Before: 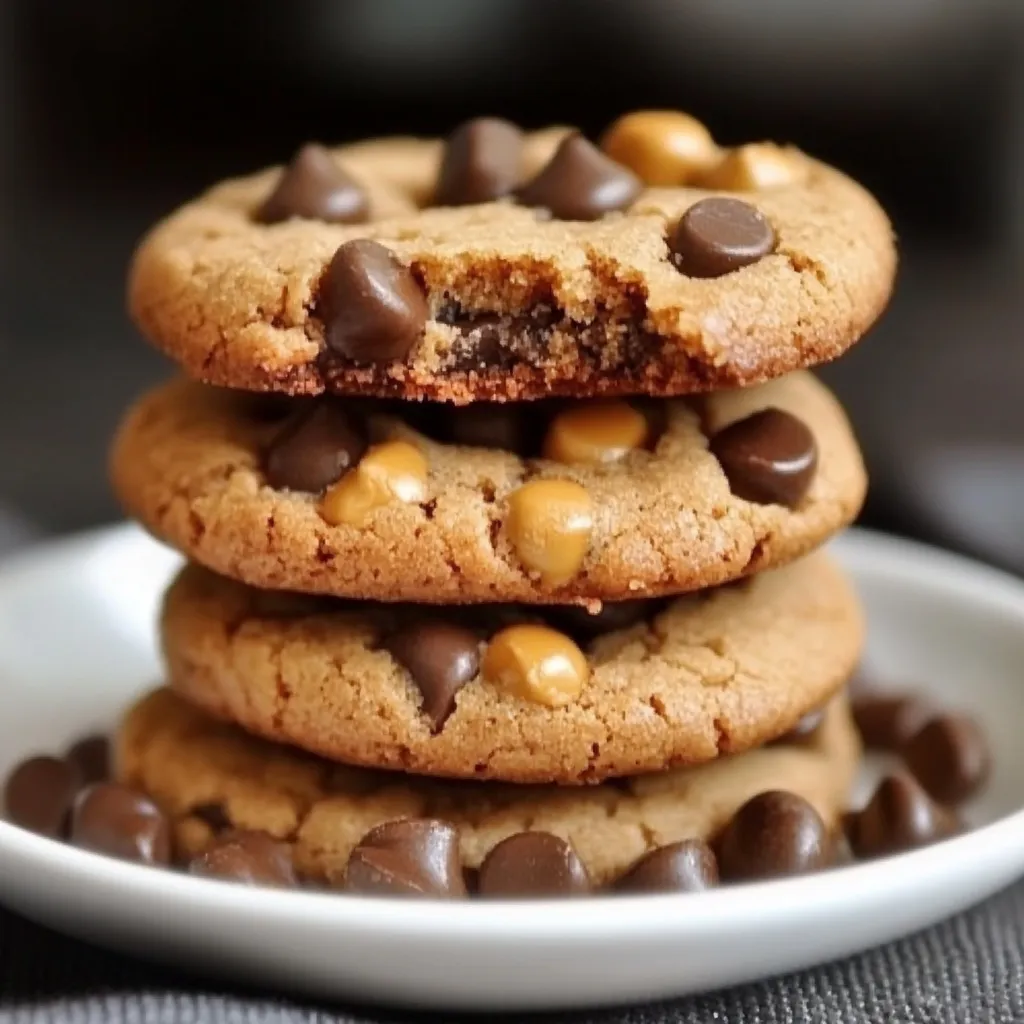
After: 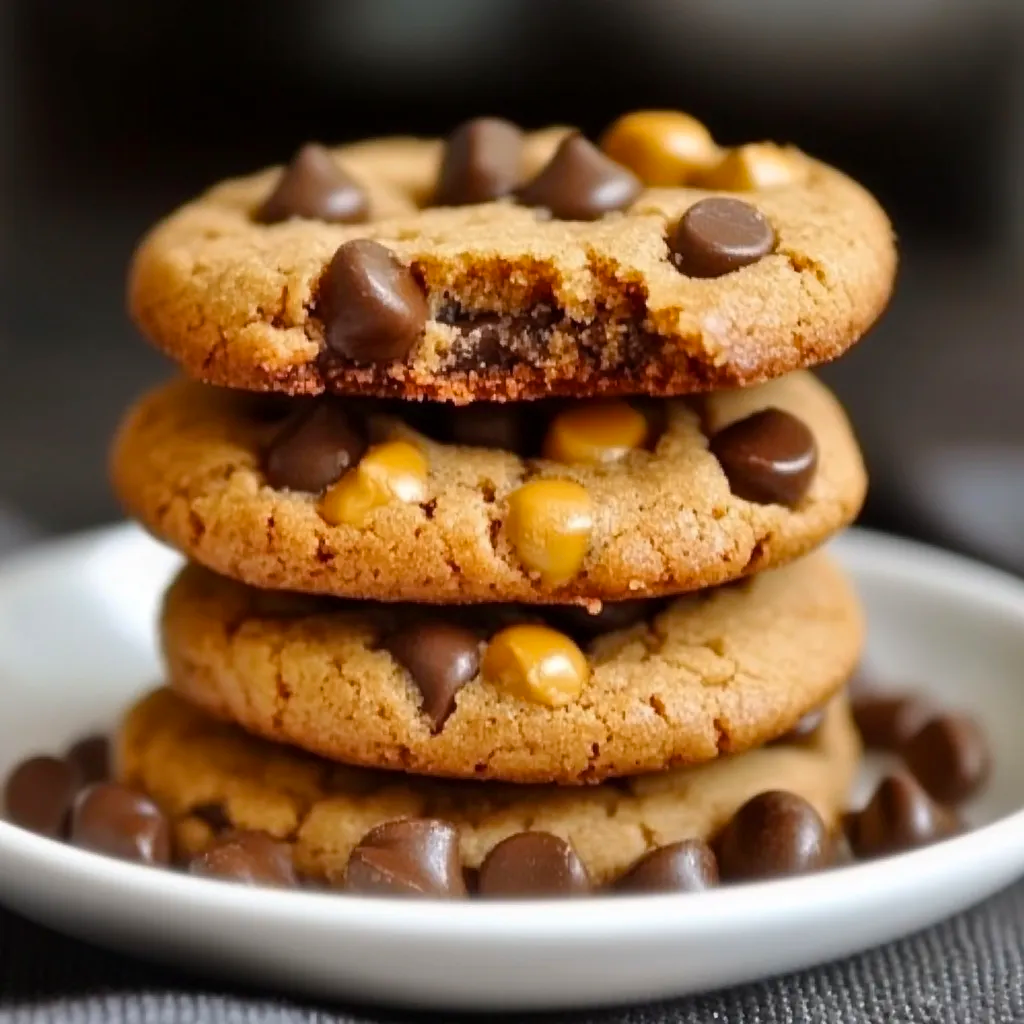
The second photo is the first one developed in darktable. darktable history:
color balance rgb: perceptual saturation grading › global saturation 19.786%
